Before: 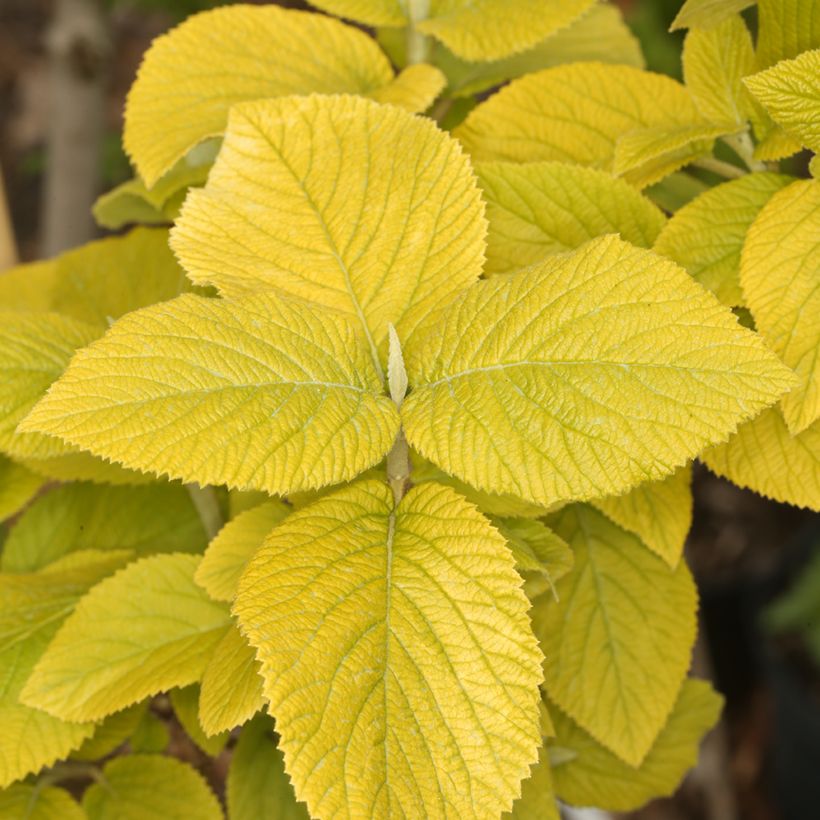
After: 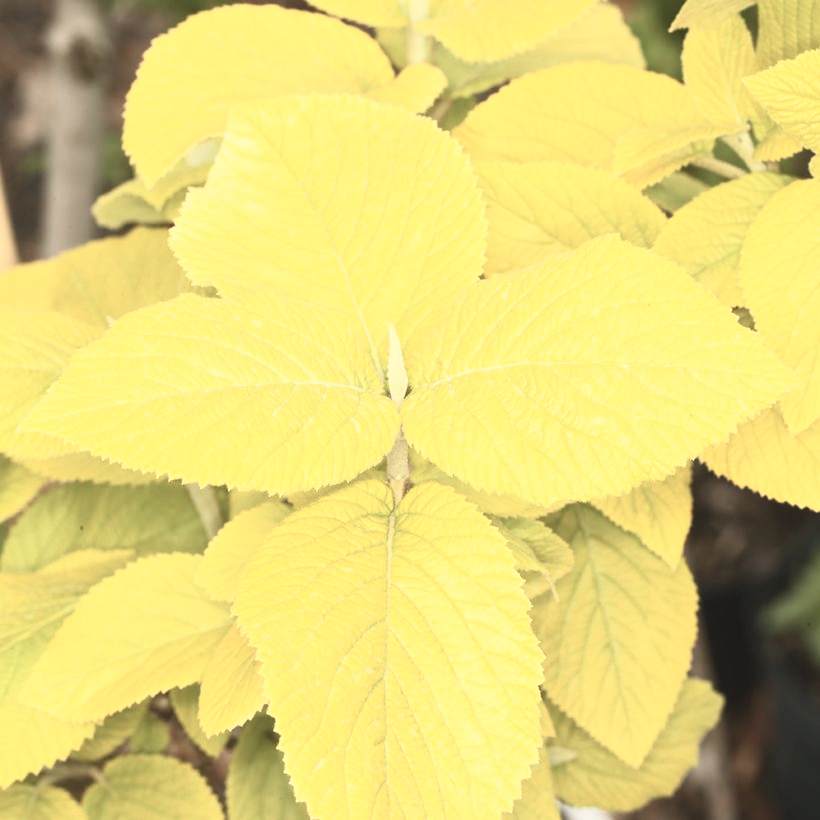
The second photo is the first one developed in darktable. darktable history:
exposure: exposure 0.128 EV, compensate highlight preservation false
contrast brightness saturation: contrast 0.438, brightness 0.56, saturation -0.203
